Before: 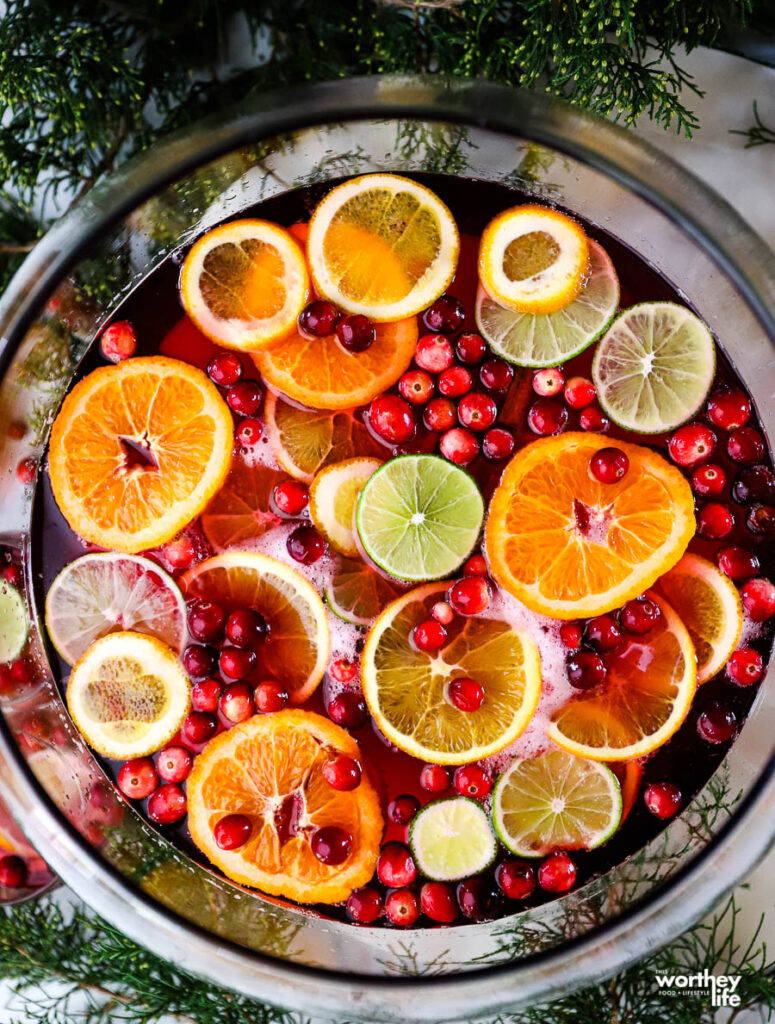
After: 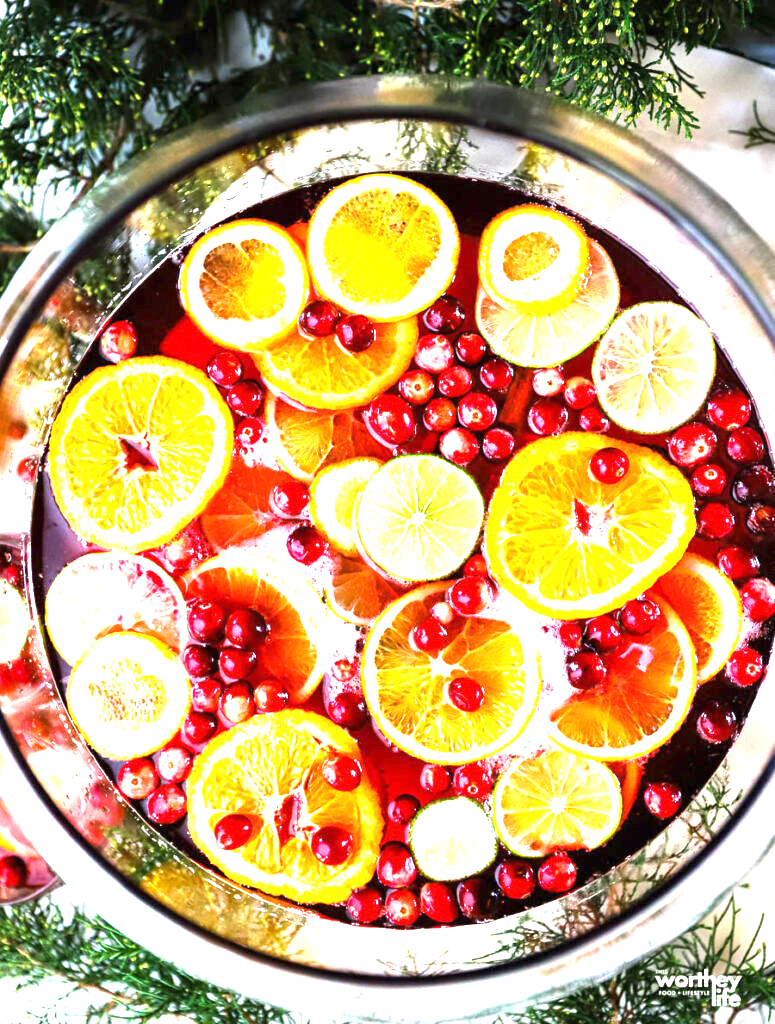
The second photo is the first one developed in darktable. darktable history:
exposure: exposure 1.997 EV, compensate exposure bias true, compensate highlight preservation false
